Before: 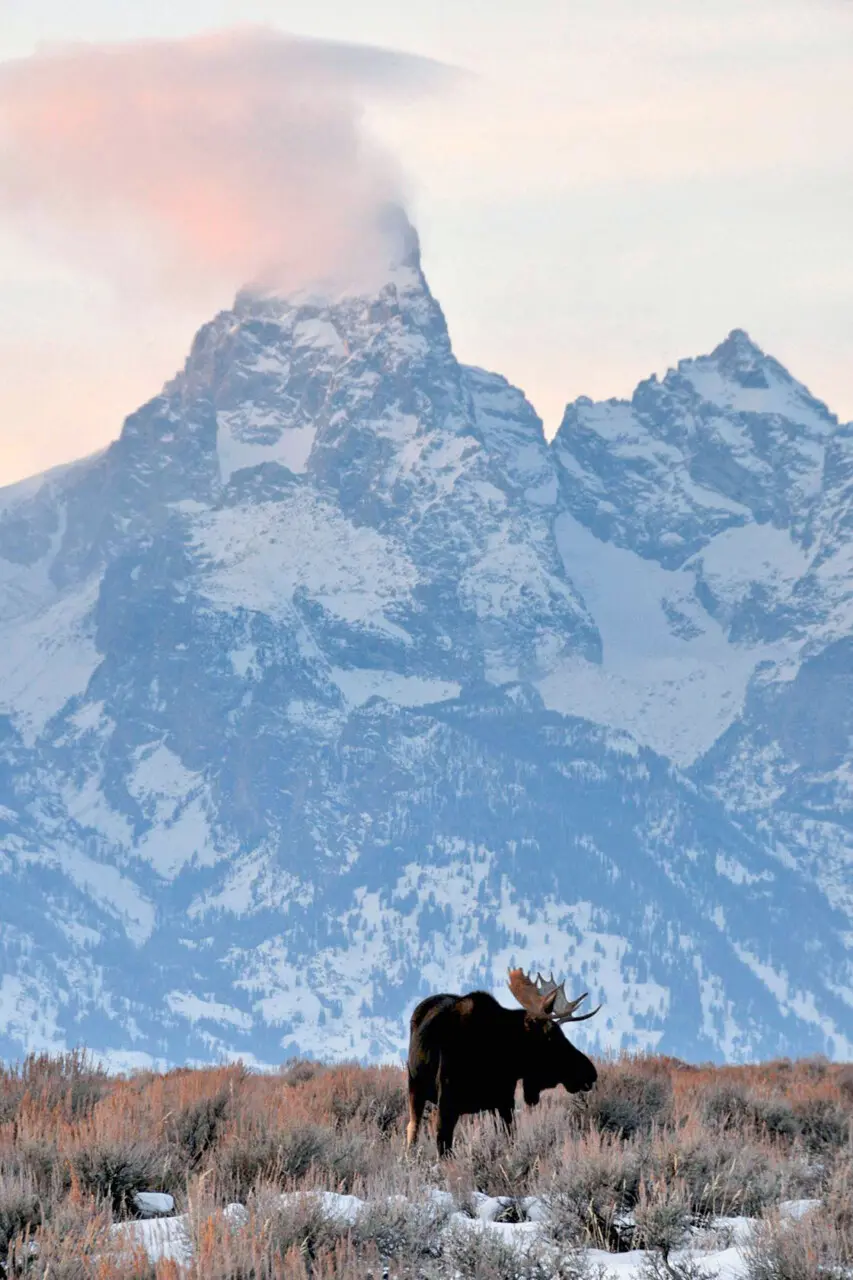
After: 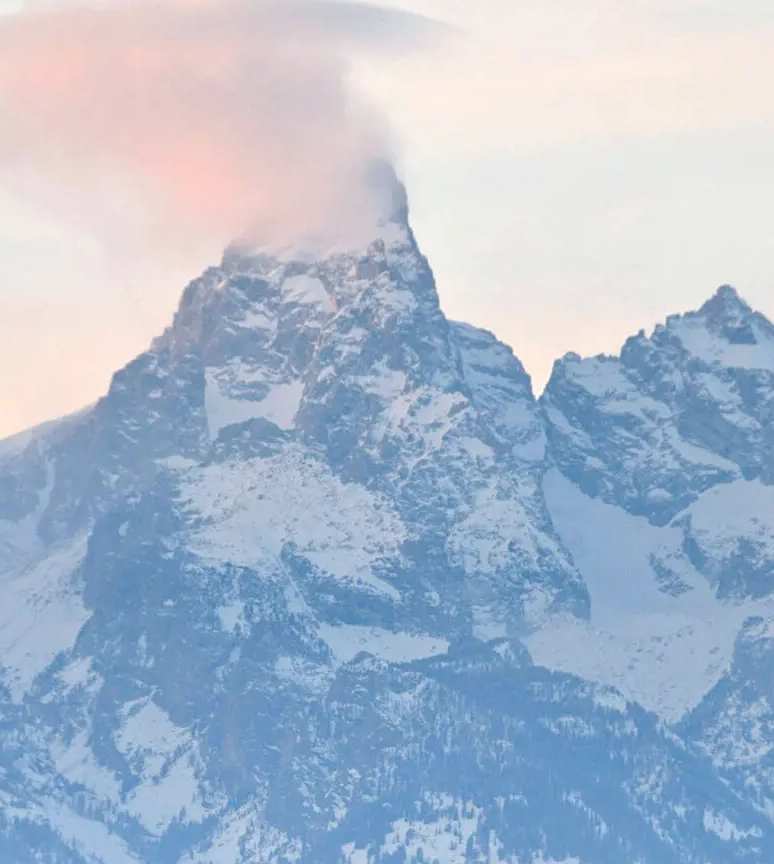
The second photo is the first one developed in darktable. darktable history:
sharpen: amount 0.2
crop: left 1.509%, top 3.452%, right 7.696%, bottom 28.452%
